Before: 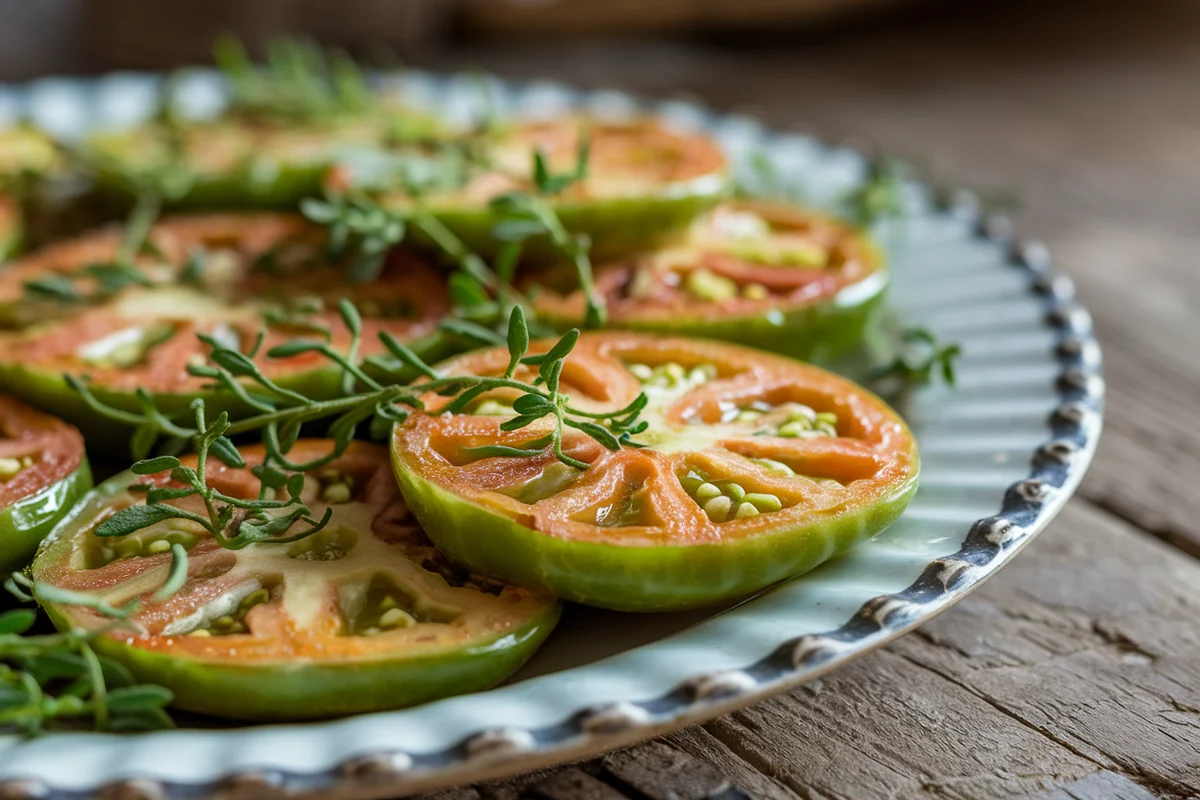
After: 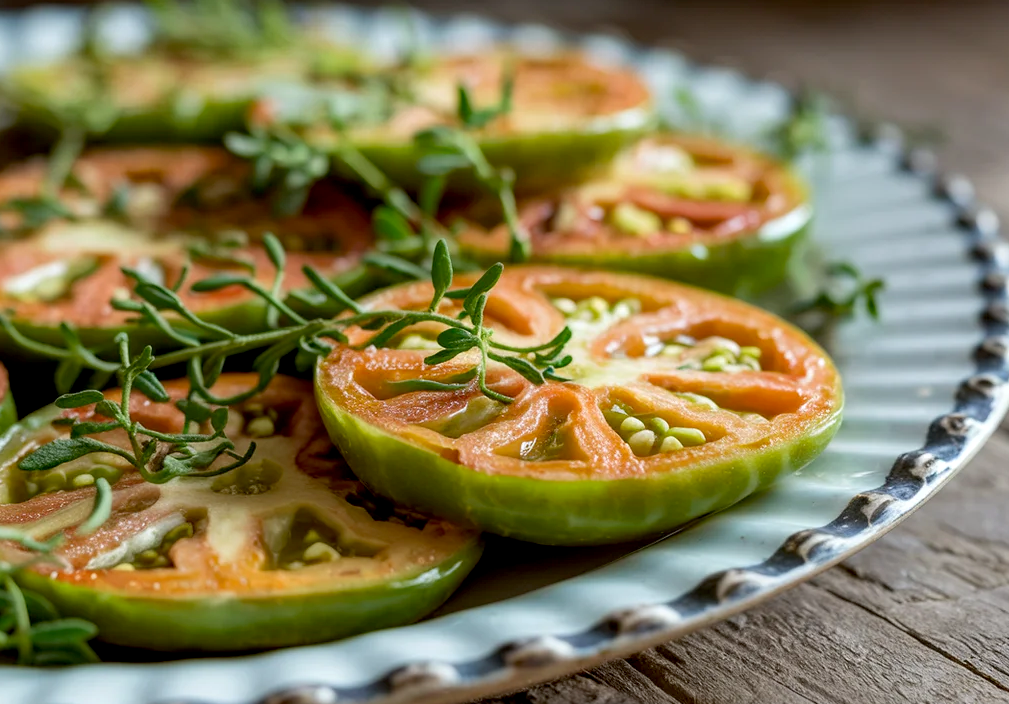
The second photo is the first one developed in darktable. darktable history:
crop: left 6.341%, top 8.276%, right 9.537%, bottom 3.663%
exposure: black level correction 0.007, exposure 0.105 EV, compensate highlight preservation false
tone equalizer: smoothing diameter 2.07%, edges refinement/feathering 17.51, mask exposure compensation -1.57 EV, filter diffusion 5
